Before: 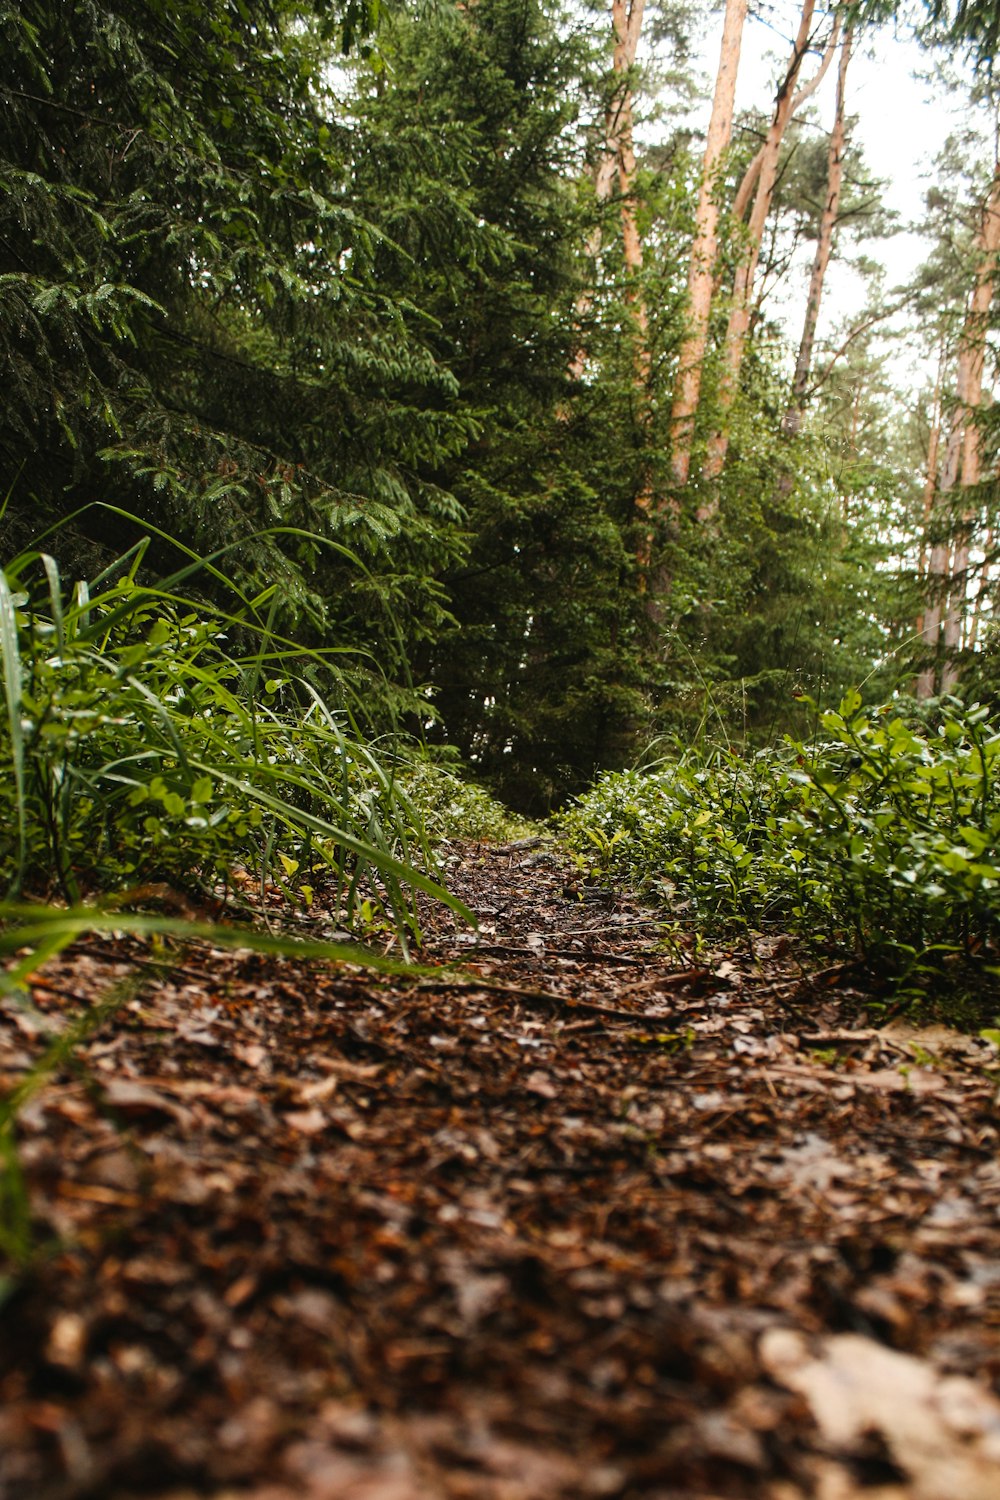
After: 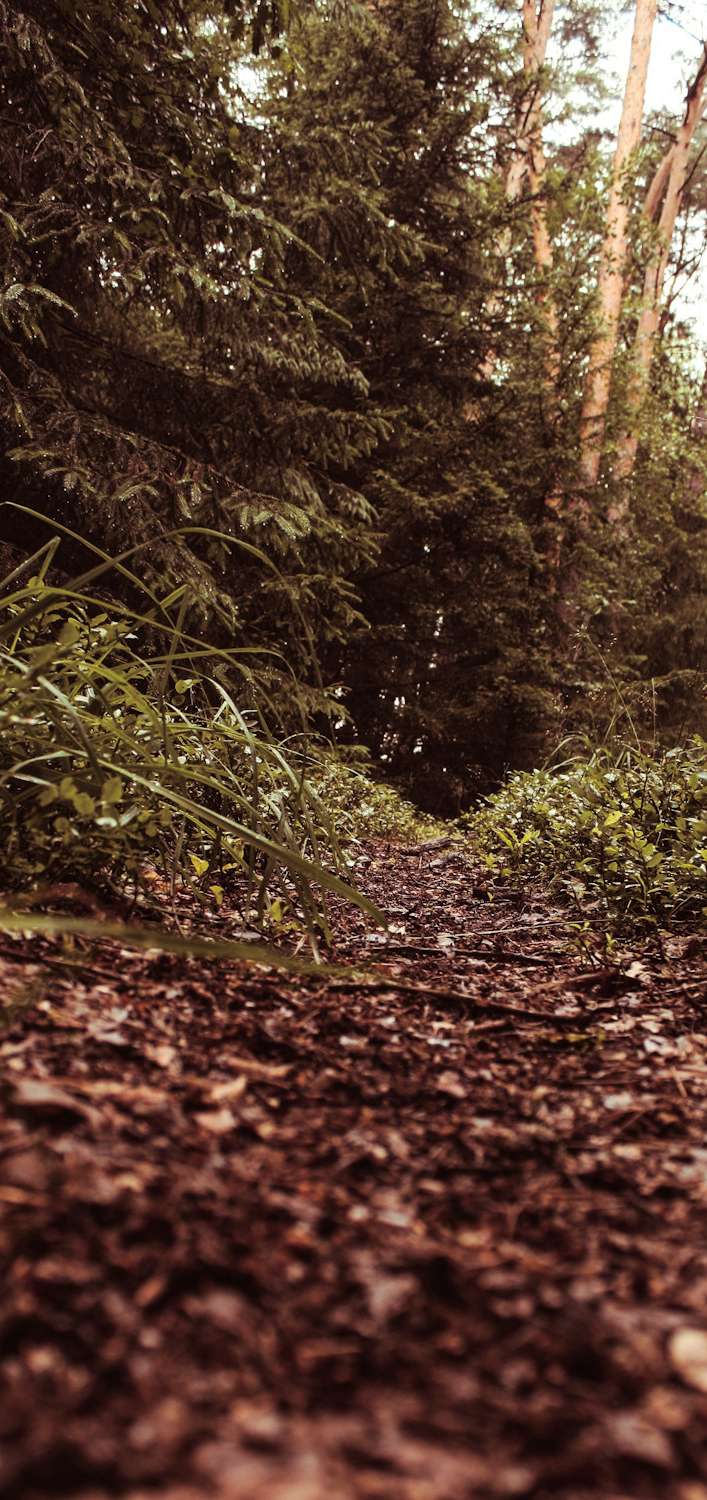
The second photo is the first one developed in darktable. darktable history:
crop and rotate: left 9.061%, right 20.142%
color balance rgb: global vibrance 10%
split-toning: on, module defaults
